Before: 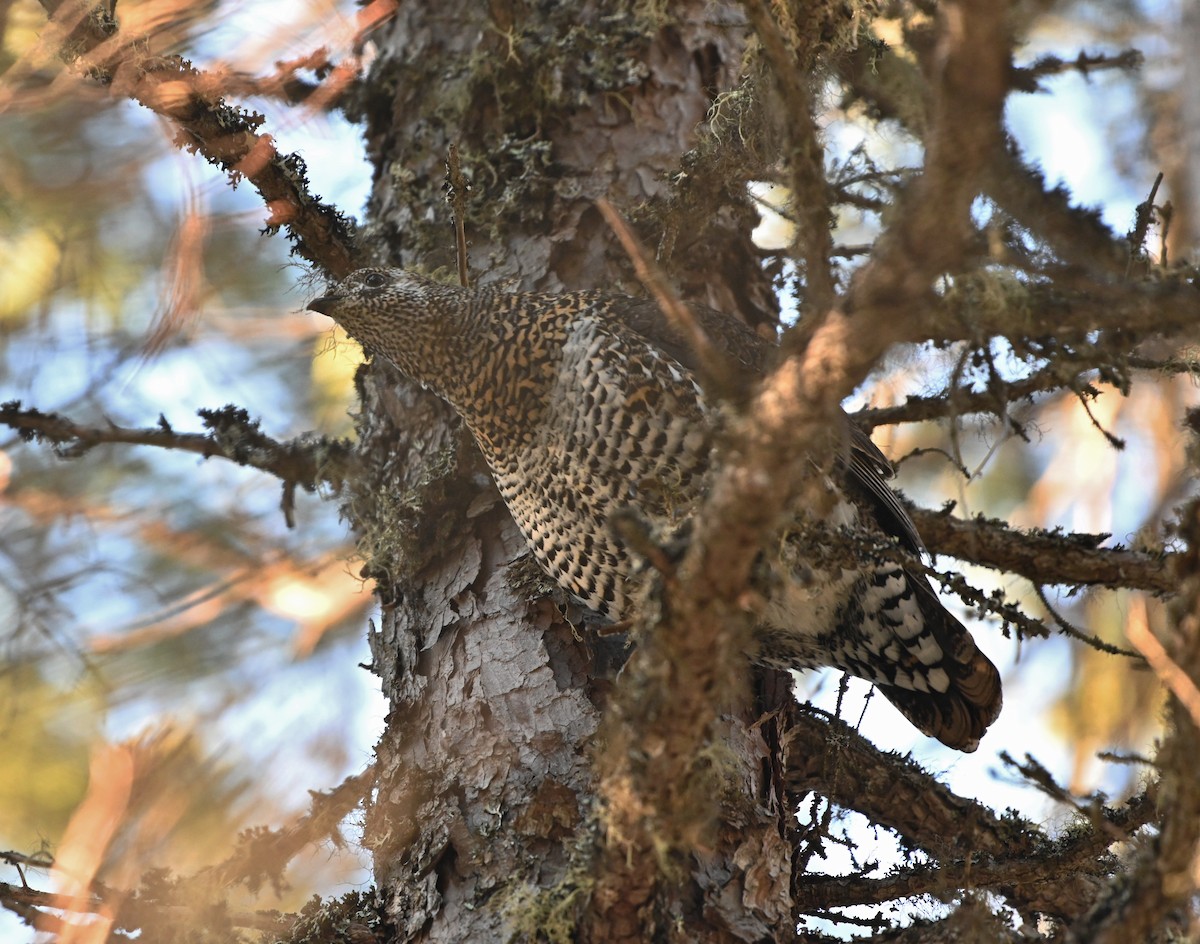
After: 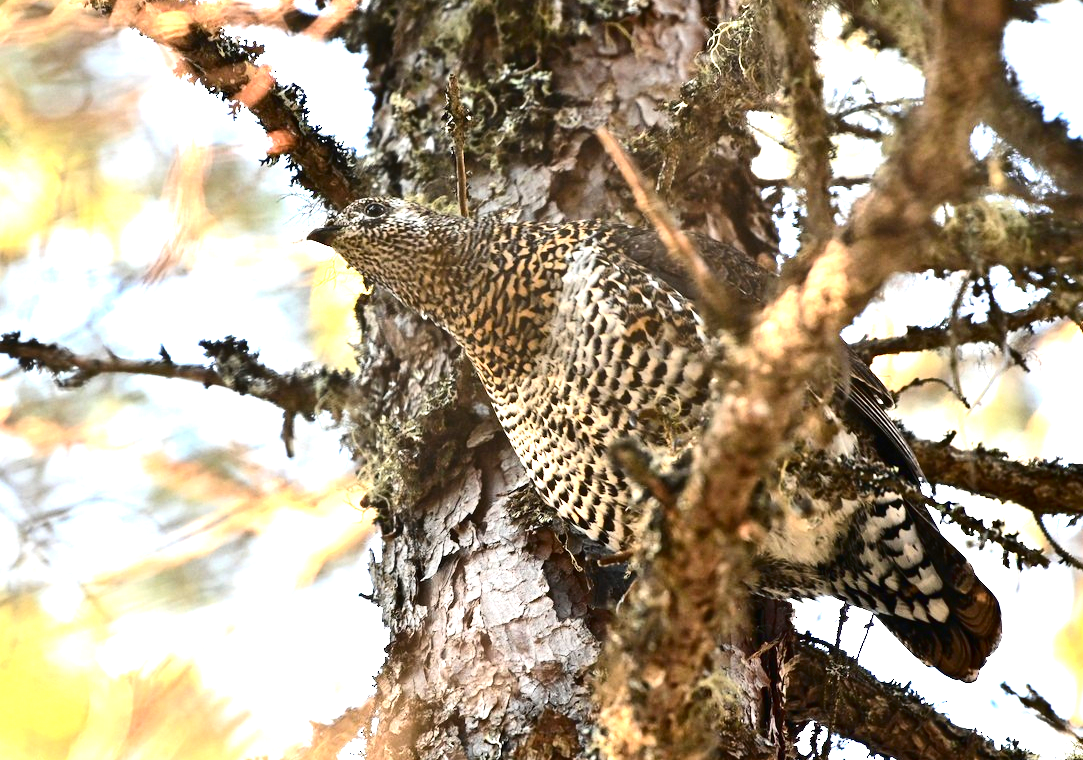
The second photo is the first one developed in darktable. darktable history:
crop: top 7.49%, right 9.717%, bottom 11.943%
contrast brightness saturation: contrast 0.24, brightness -0.24, saturation 0.14
exposure: black level correction 0.001, exposure 1.719 EV, compensate exposure bias true, compensate highlight preservation false
